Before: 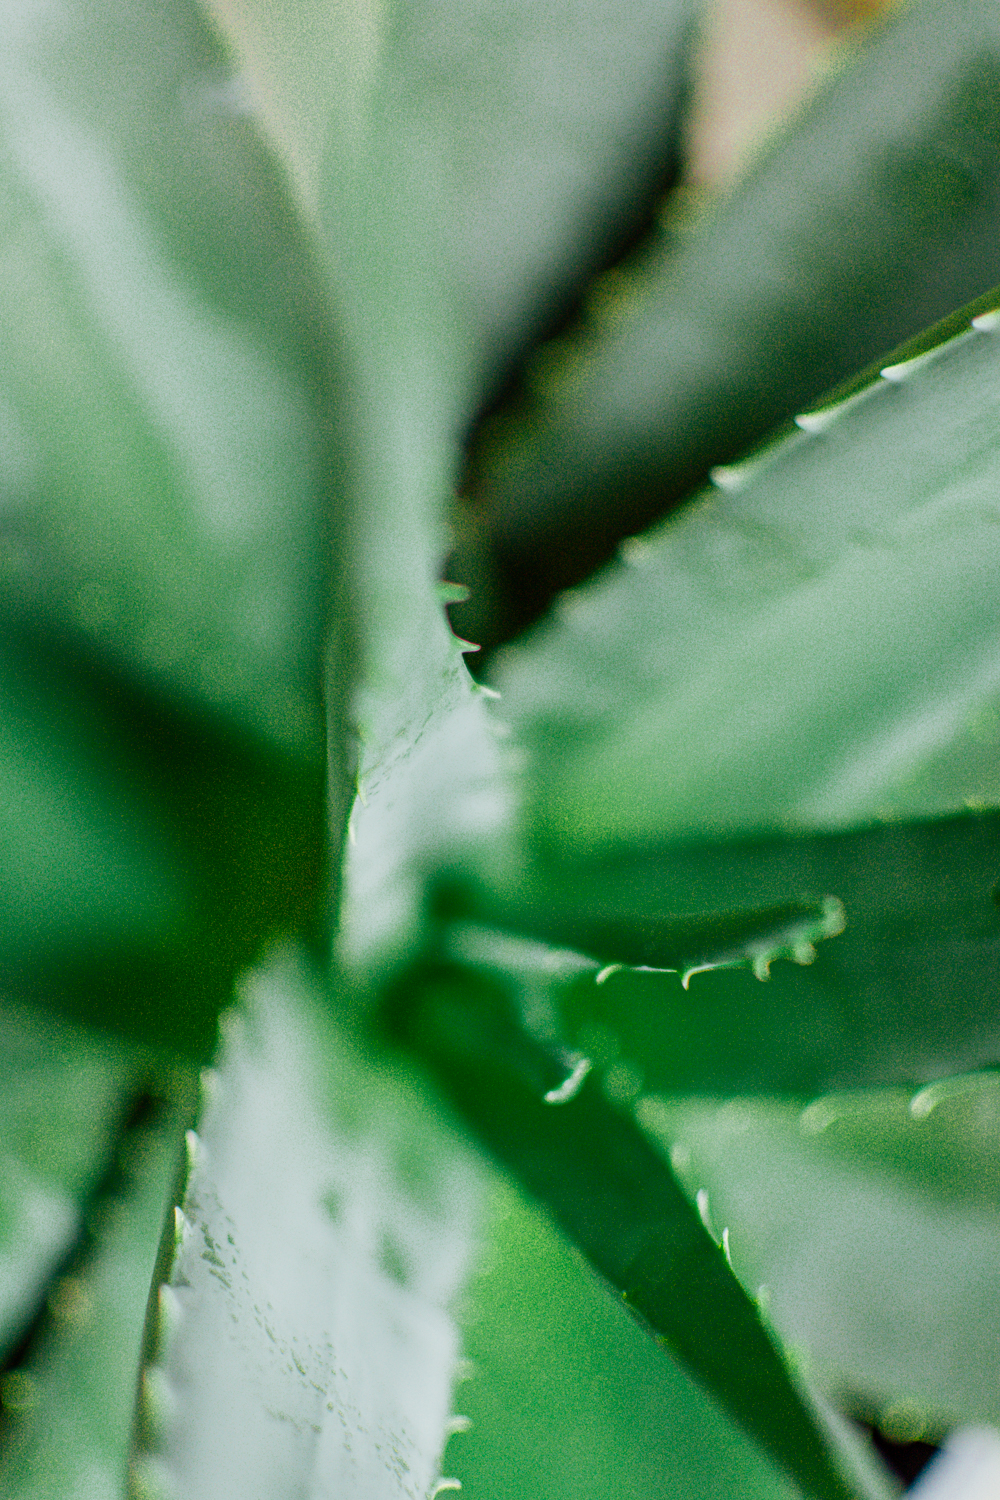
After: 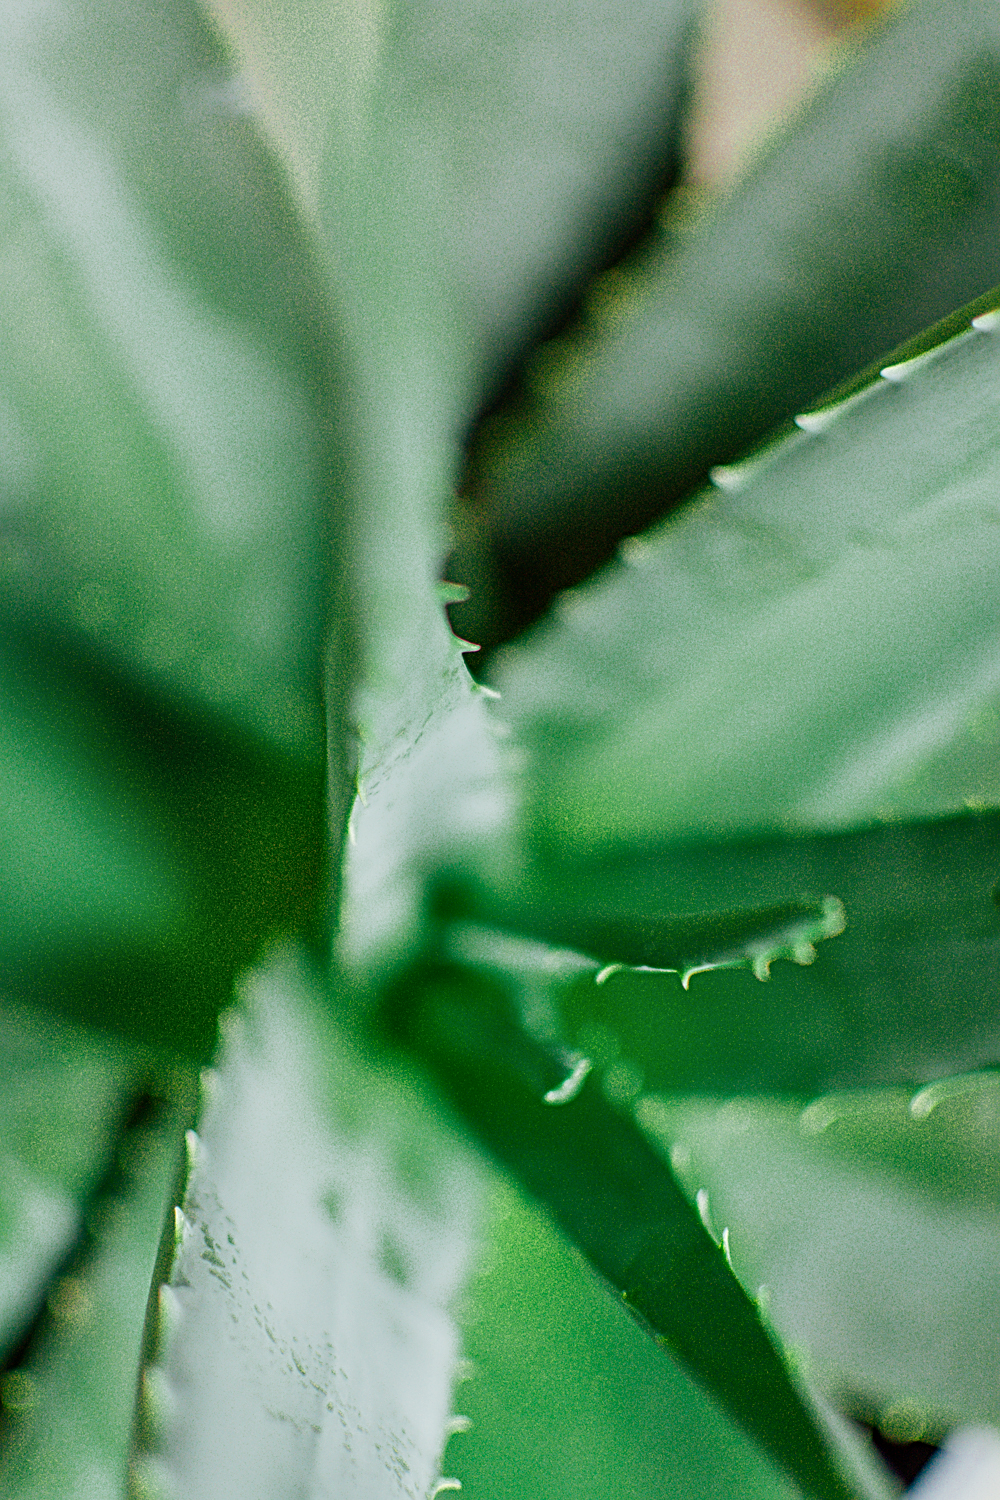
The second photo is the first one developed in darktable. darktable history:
sharpen: radius 2.767
shadows and highlights: shadows 75, highlights -25, soften with gaussian
